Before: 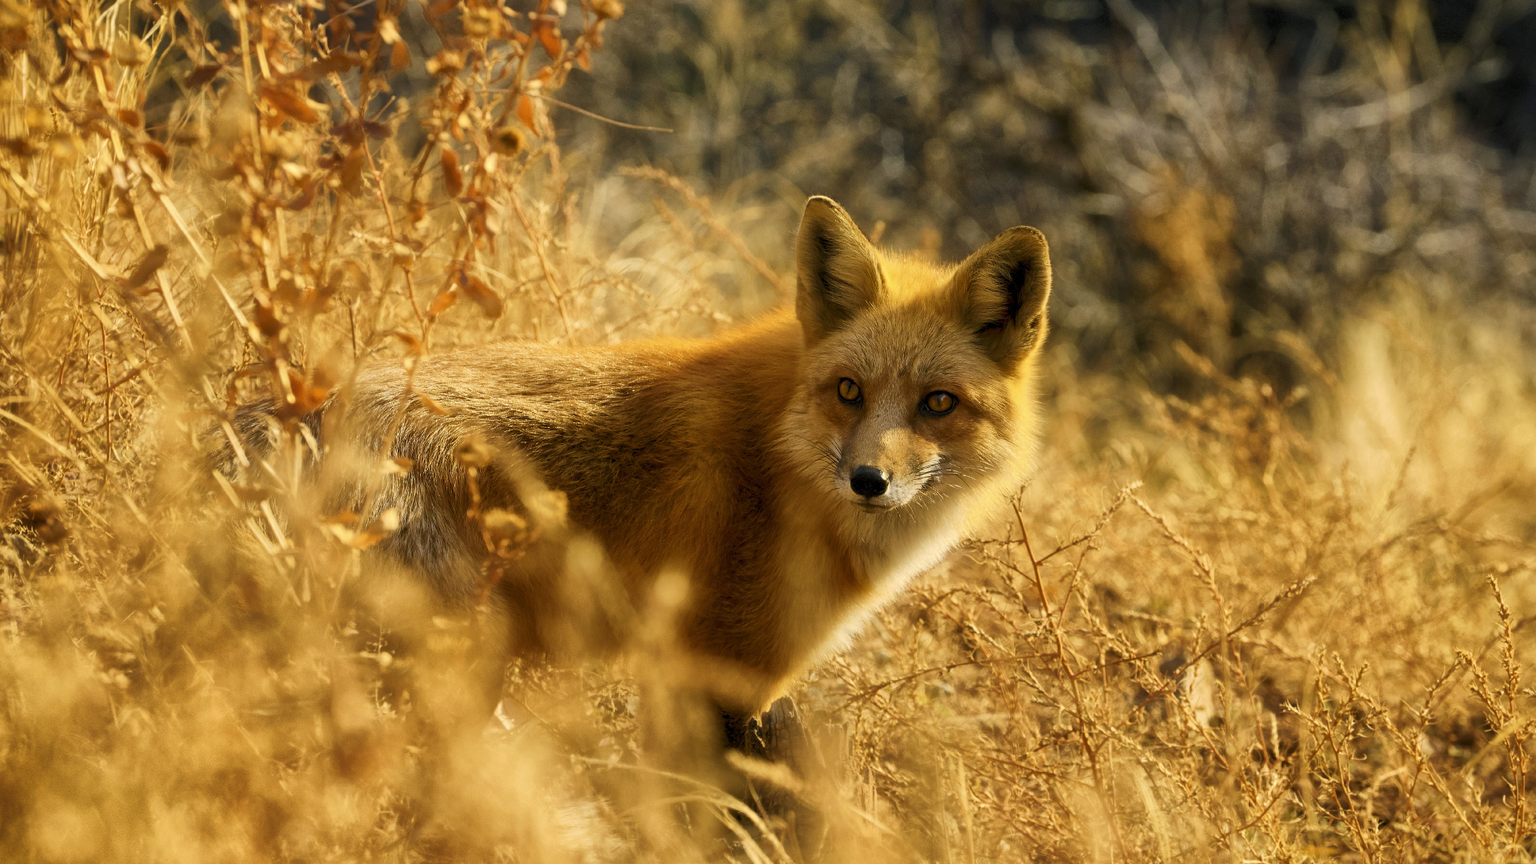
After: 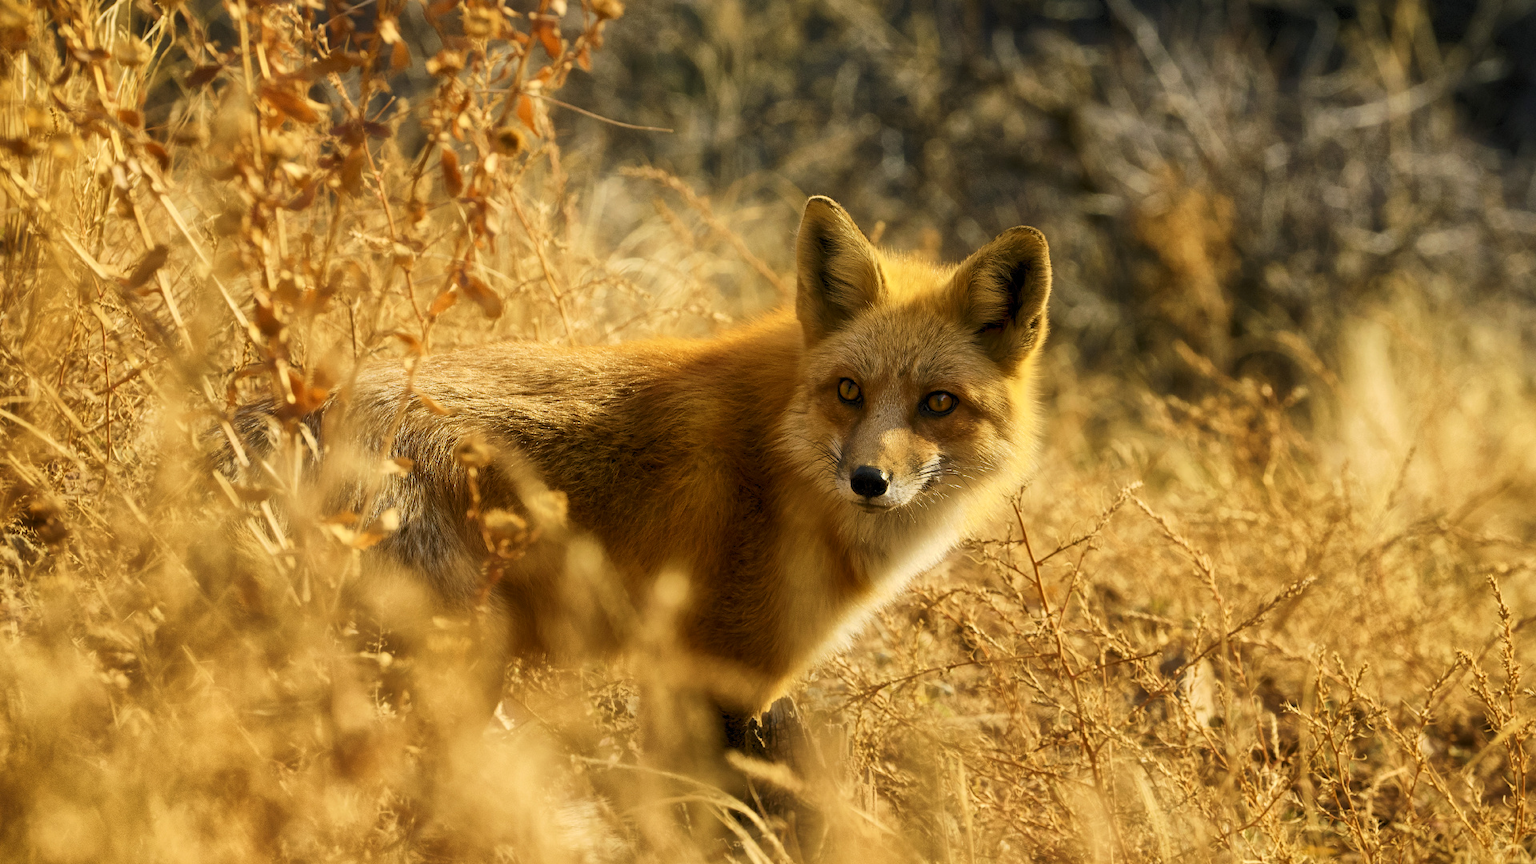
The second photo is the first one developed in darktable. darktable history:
contrast brightness saturation: contrast 0.099, brightness 0.011, saturation 0.024
